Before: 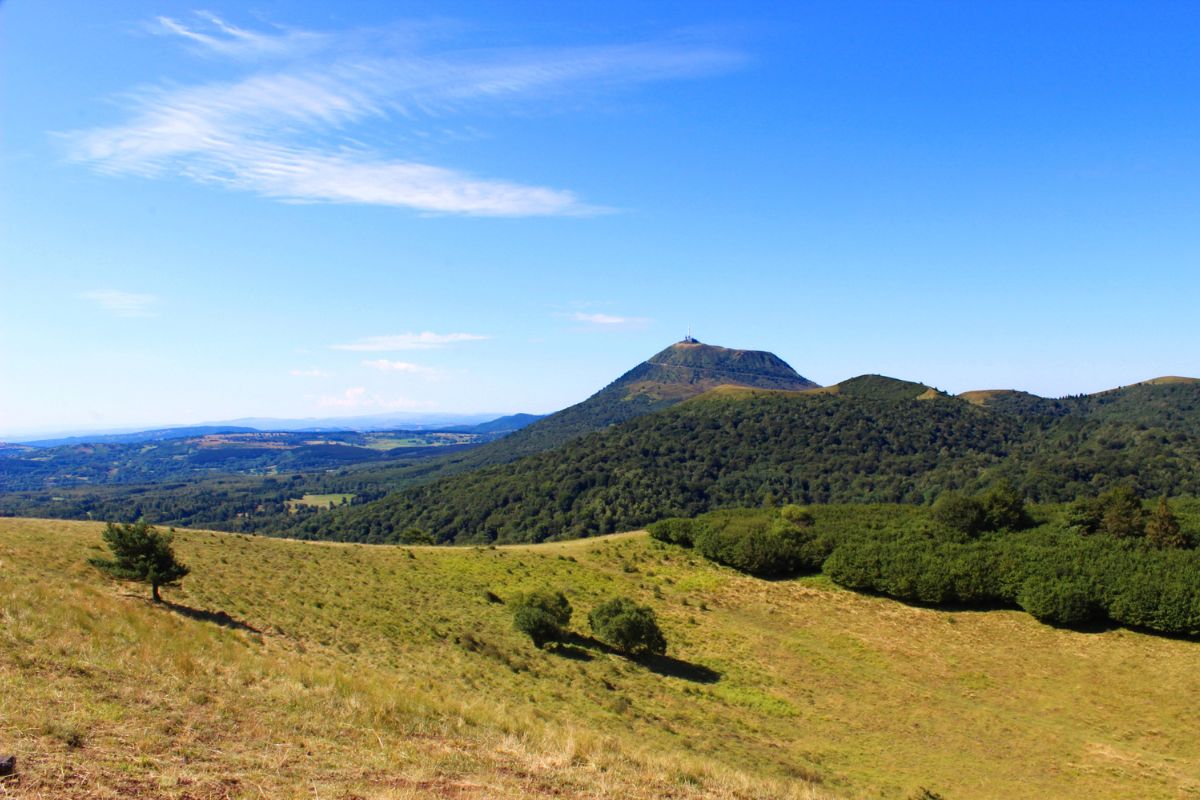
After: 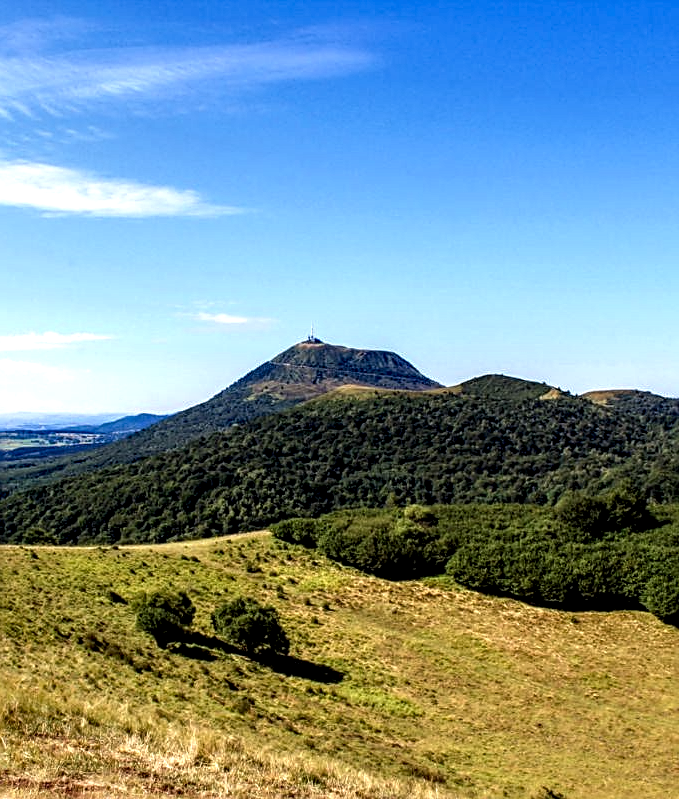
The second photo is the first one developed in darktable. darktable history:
local contrast: detail 204%
crop: left 31.495%, top 0.009%, right 11.89%
sharpen: on, module defaults
